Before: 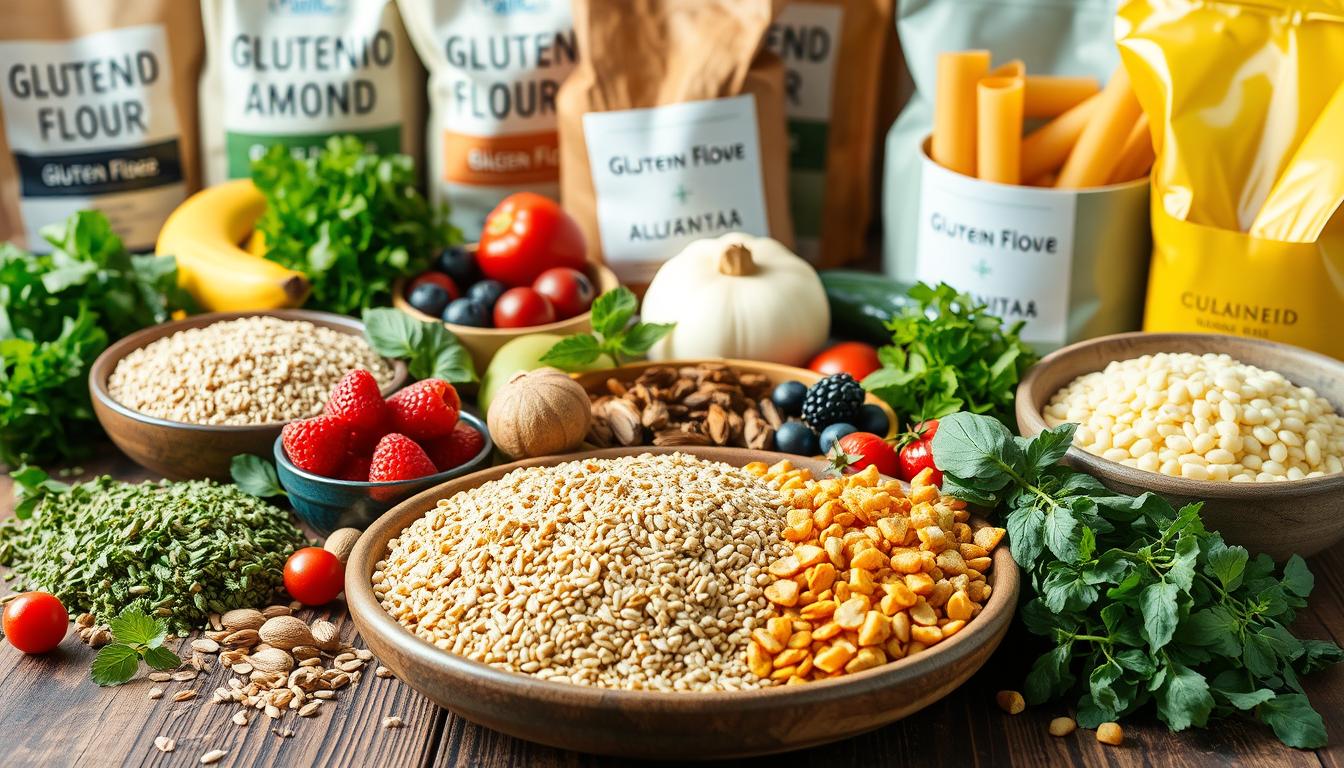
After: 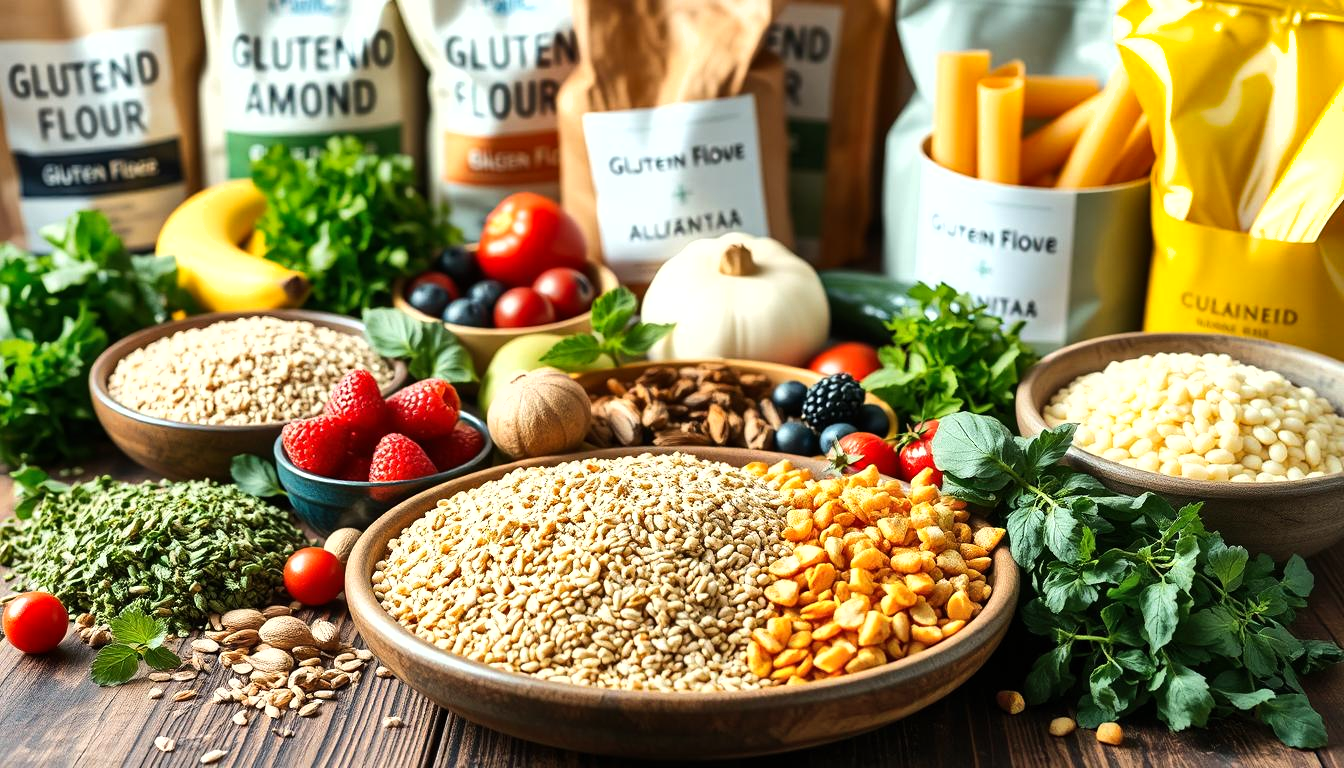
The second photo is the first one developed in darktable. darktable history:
tone equalizer: -8 EV -0.417 EV, -7 EV -0.389 EV, -6 EV -0.333 EV, -5 EV -0.222 EV, -3 EV 0.222 EV, -2 EV 0.333 EV, -1 EV 0.389 EV, +0 EV 0.417 EV, edges refinement/feathering 500, mask exposure compensation -1.57 EV, preserve details no
shadows and highlights: low approximation 0.01, soften with gaussian
